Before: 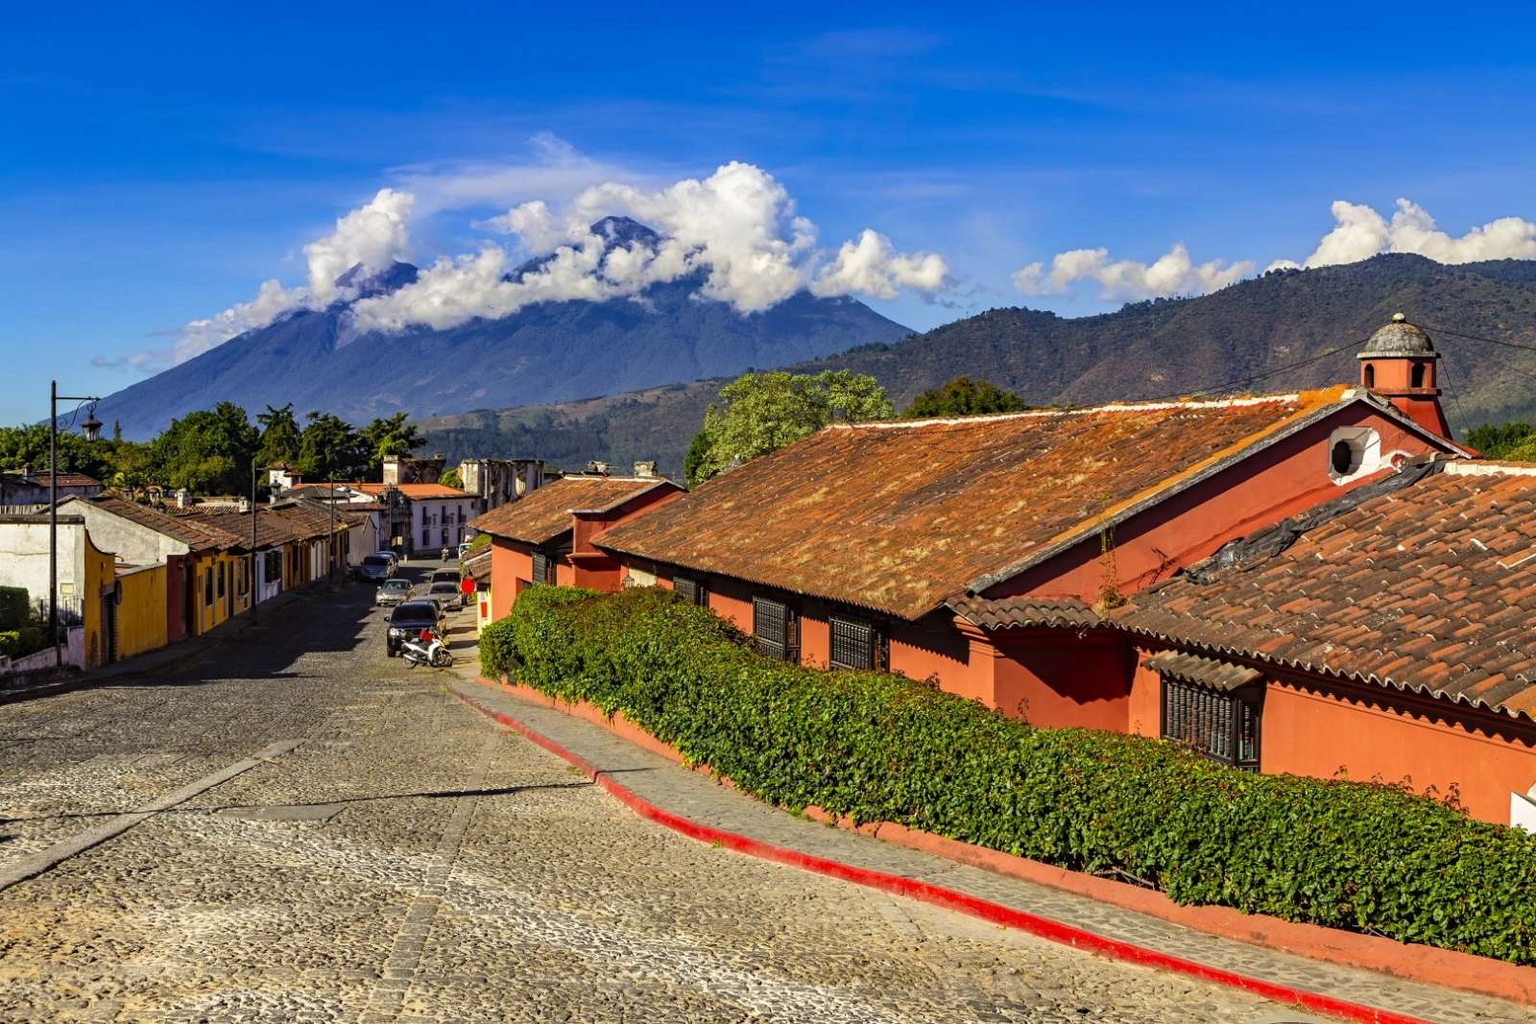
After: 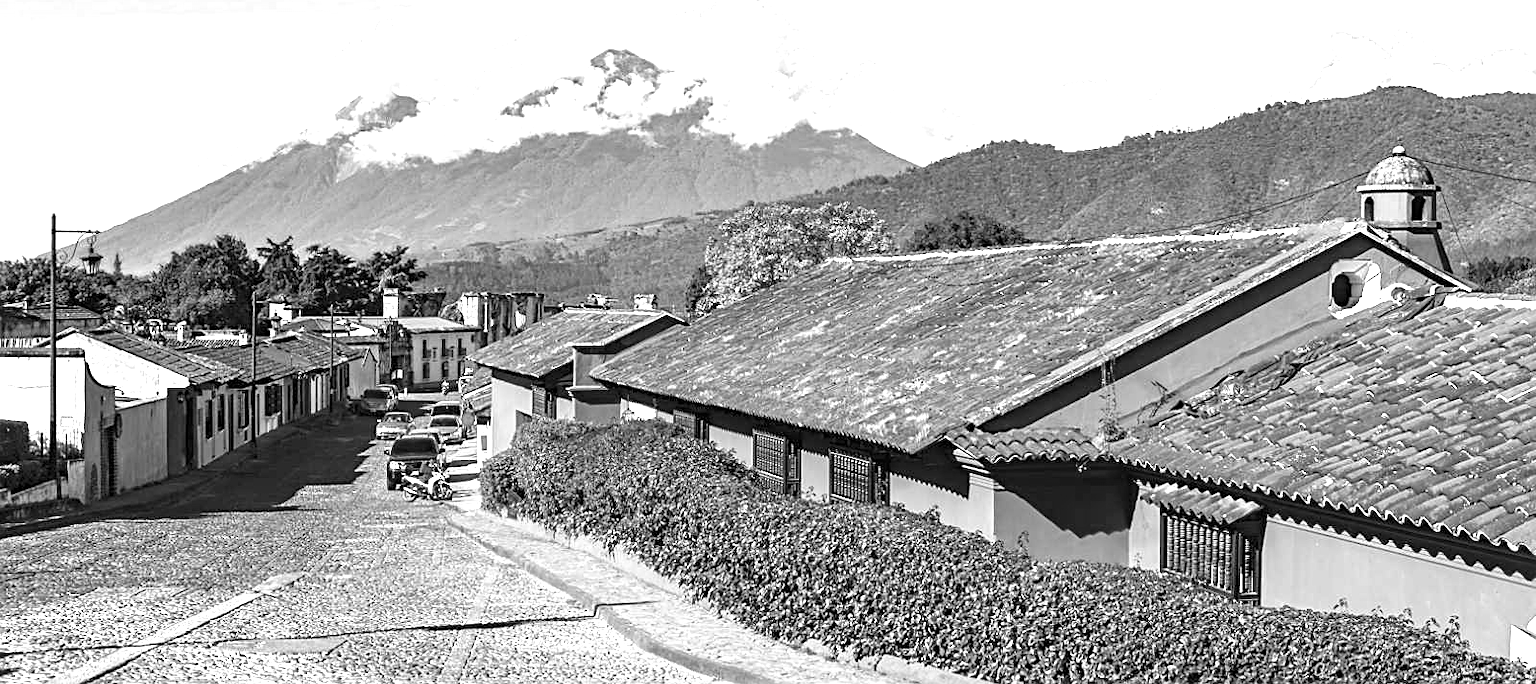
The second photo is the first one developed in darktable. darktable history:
sharpen: on, module defaults
crop: top 16.359%, bottom 16.742%
color zones: curves: ch1 [(0, 0.469) (0.001, 0.469) (0.12, 0.446) (0.248, 0.469) (0.5, 0.5) (0.748, 0.5) (0.999, 0.469) (1, 0.469)]
exposure: black level correction 0, exposure 1.466 EV, compensate exposure bias true, compensate highlight preservation false
color calibration: output gray [0.22, 0.42, 0.37, 0], illuminant as shot in camera, x 0.384, y 0.38, temperature 3948.84 K
